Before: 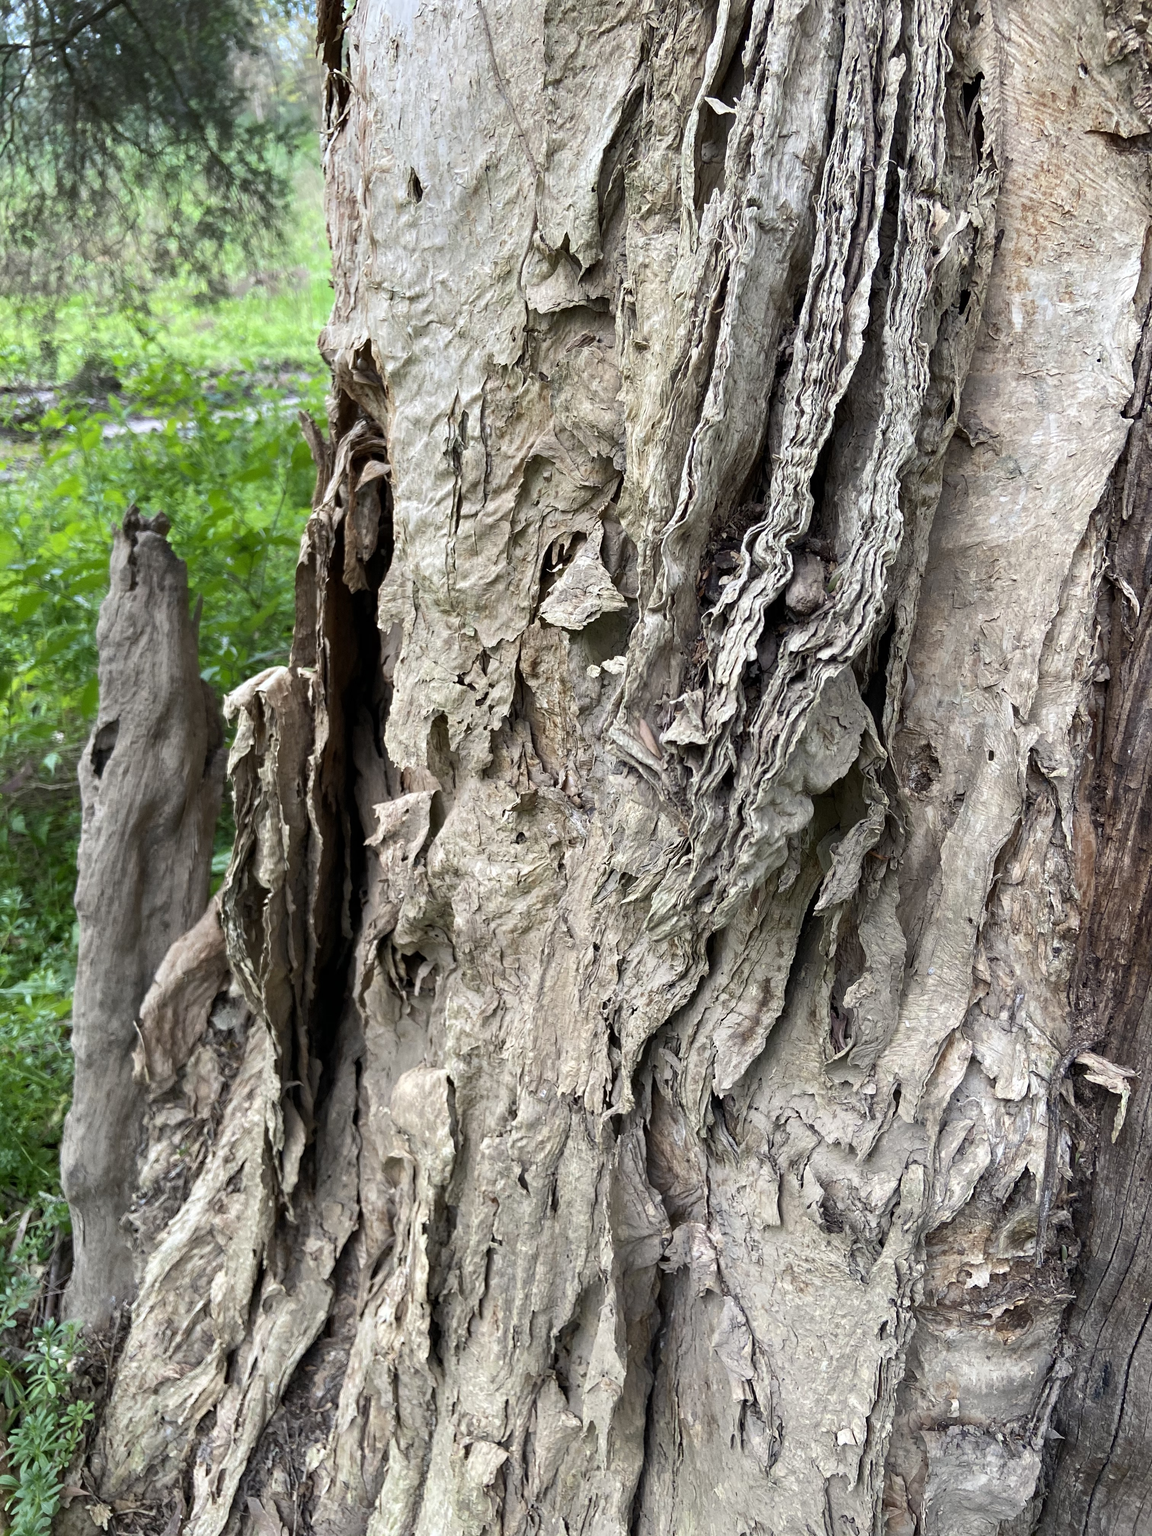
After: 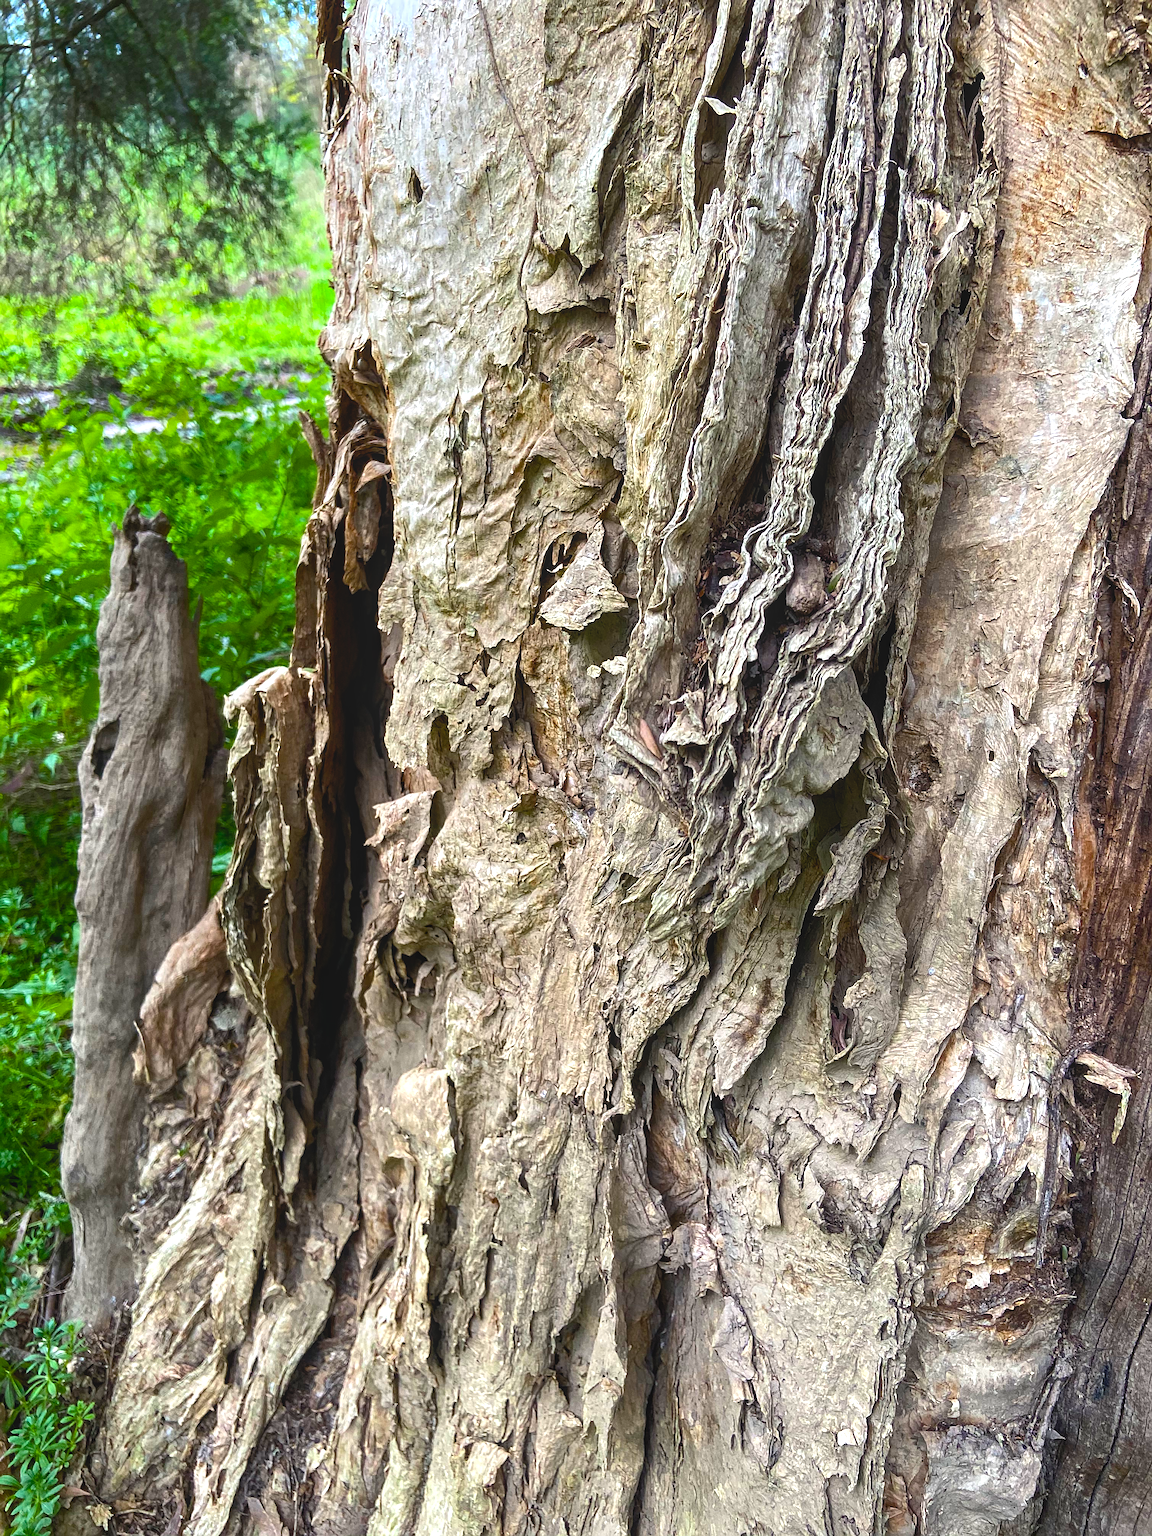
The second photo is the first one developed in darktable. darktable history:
color balance rgb: linear chroma grading › global chroma 9%, perceptual saturation grading › global saturation 36%, perceptual saturation grading › shadows 35%, perceptual brilliance grading › global brilliance 15%, perceptual brilliance grading › shadows -35%, global vibrance 15%
sharpen: on, module defaults
local contrast: detail 115%
contrast brightness saturation: contrast -0.11
